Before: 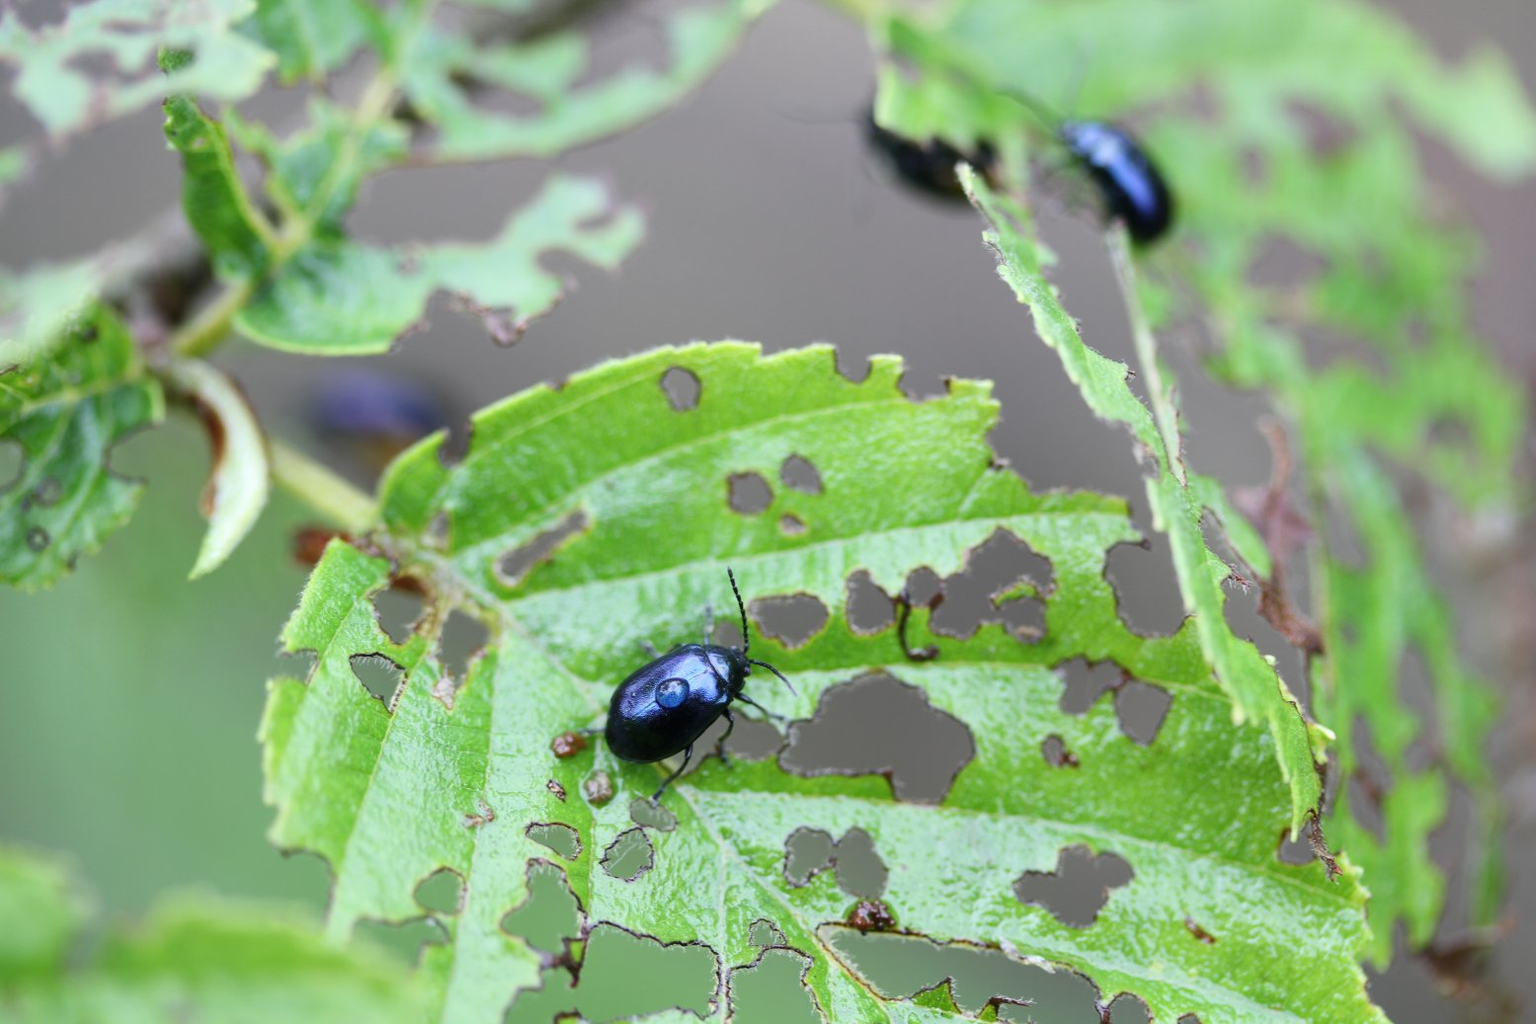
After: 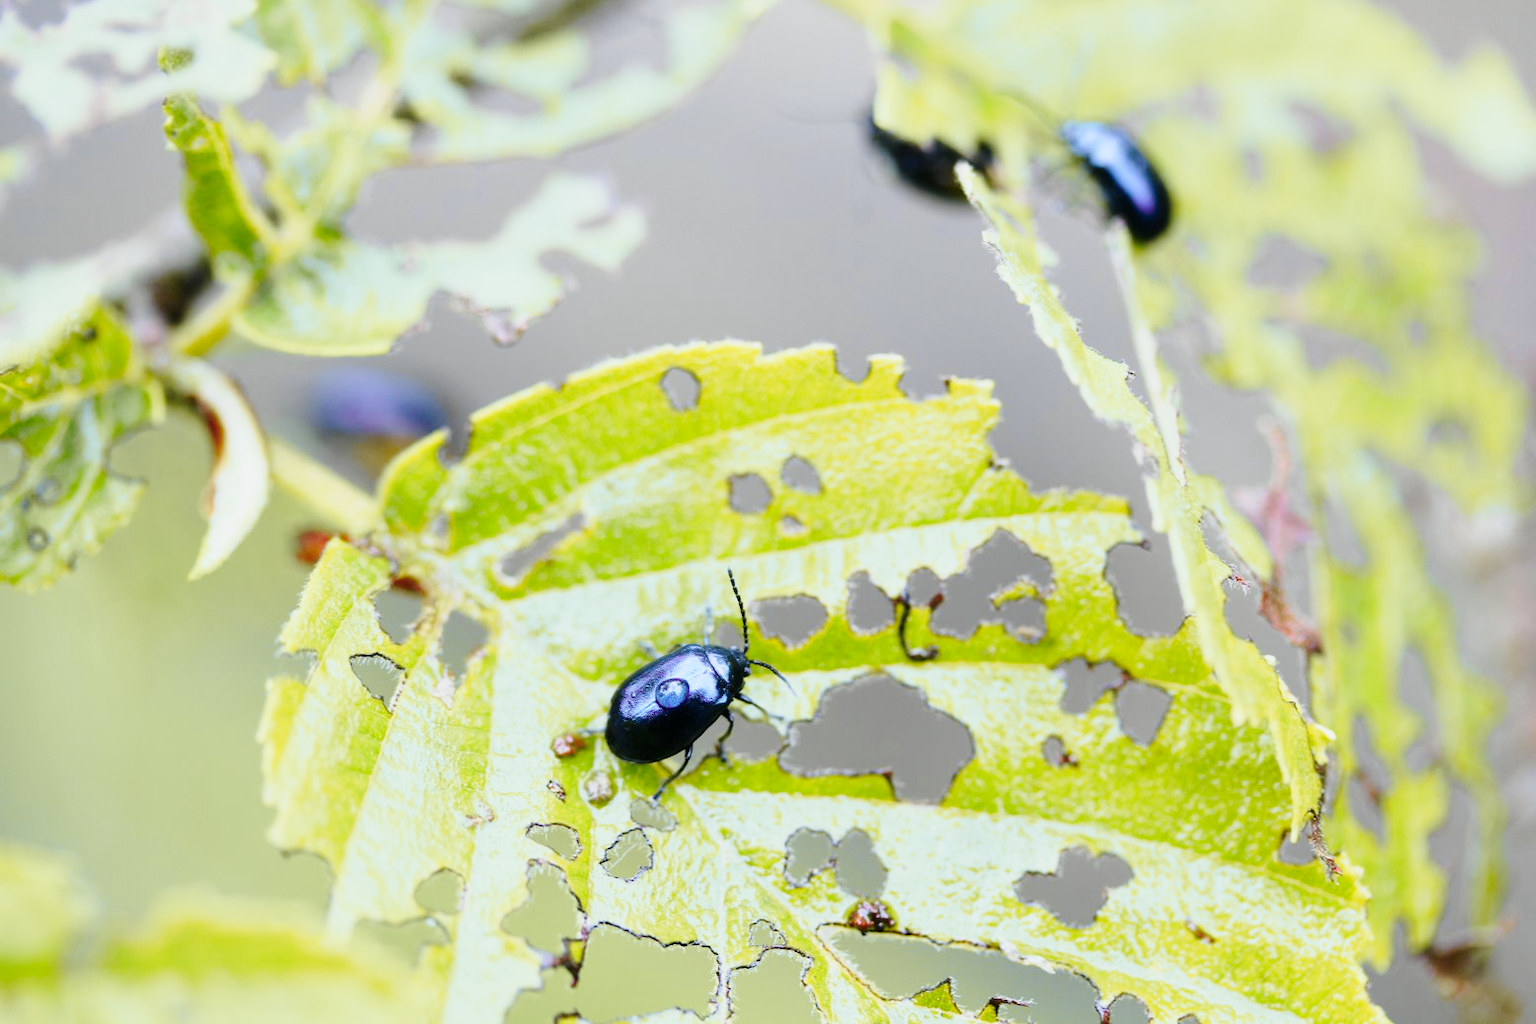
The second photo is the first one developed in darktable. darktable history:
base curve: curves: ch0 [(0, 0) (0.028, 0.03) (0.121, 0.232) (0.46, 0.748) (0.859, 0.968) (1, 1)], preserve colors none
tone curve: curves: ch0 [(0, 0) (0.07, 0.052) (0.23, 0.254) (0.486, 0.53) (0.822, 0.825) (0.994, 0.955)]; ch1 [(0, 0) (0.226, 0.261) (0.379, 0.442) (0.469, 0.472) (0.495, 0.495) (0.514, 0.504) (0.561, 0.568) (0.59, 0.612) (1, 1)]; ch2 [(0, 0) (0.269, 0.299) (0.459, 0.441) (0.498, 0.499) (0.523, 0.52) (0.551, 0.576) (0.629, 0.643) (0.659, 0.681) (0.718, 0.764) (1, 1)], color space Lab, independent channels, preserve colors none
